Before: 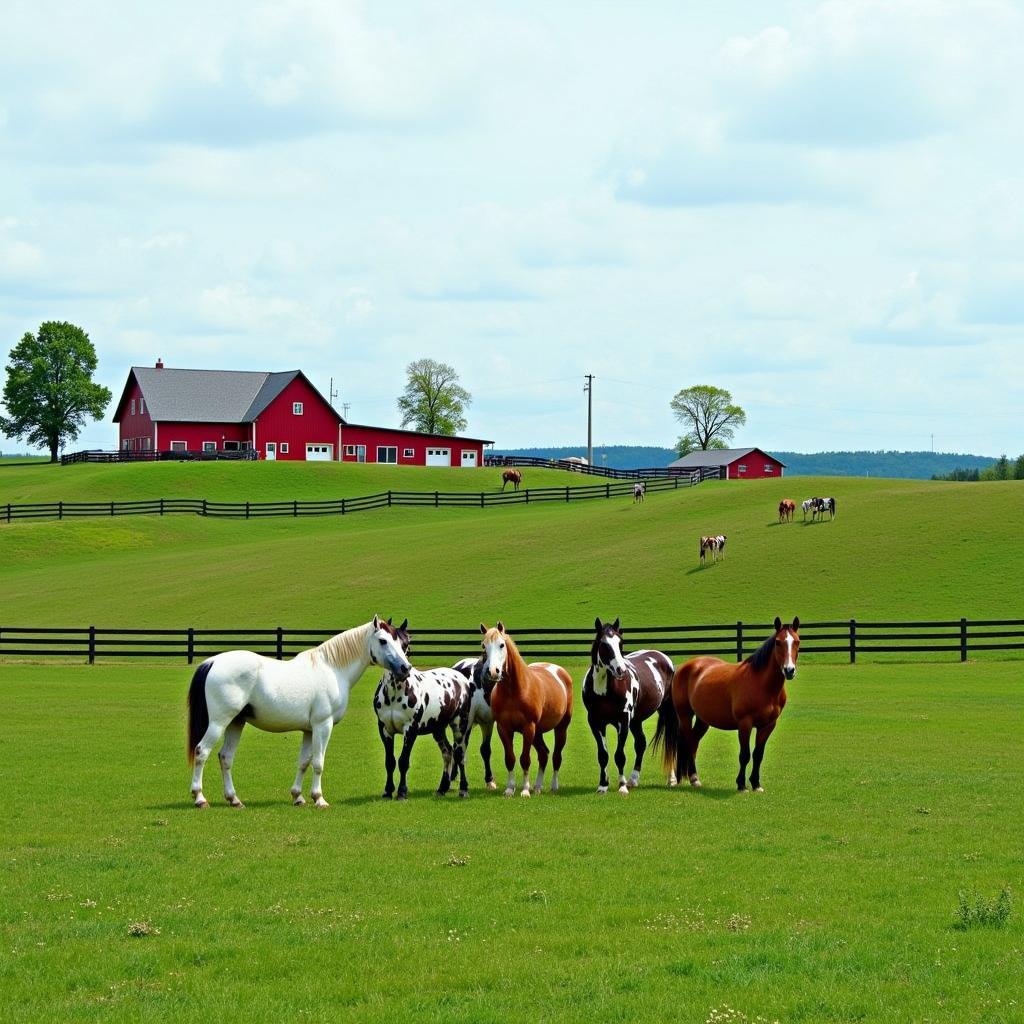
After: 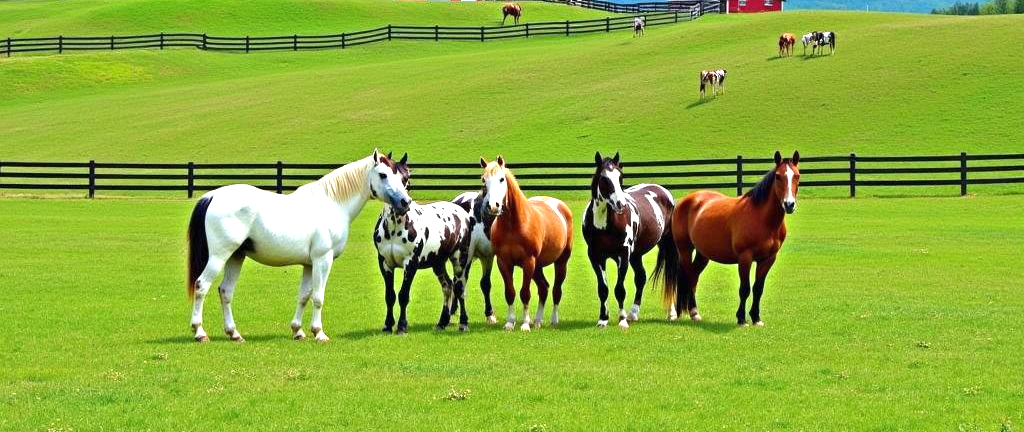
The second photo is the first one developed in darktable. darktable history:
crop: top 45.551%, bottom 12.262%
exposure: black level correction 0, exposure 1 EV, compensate highlight preservation false
